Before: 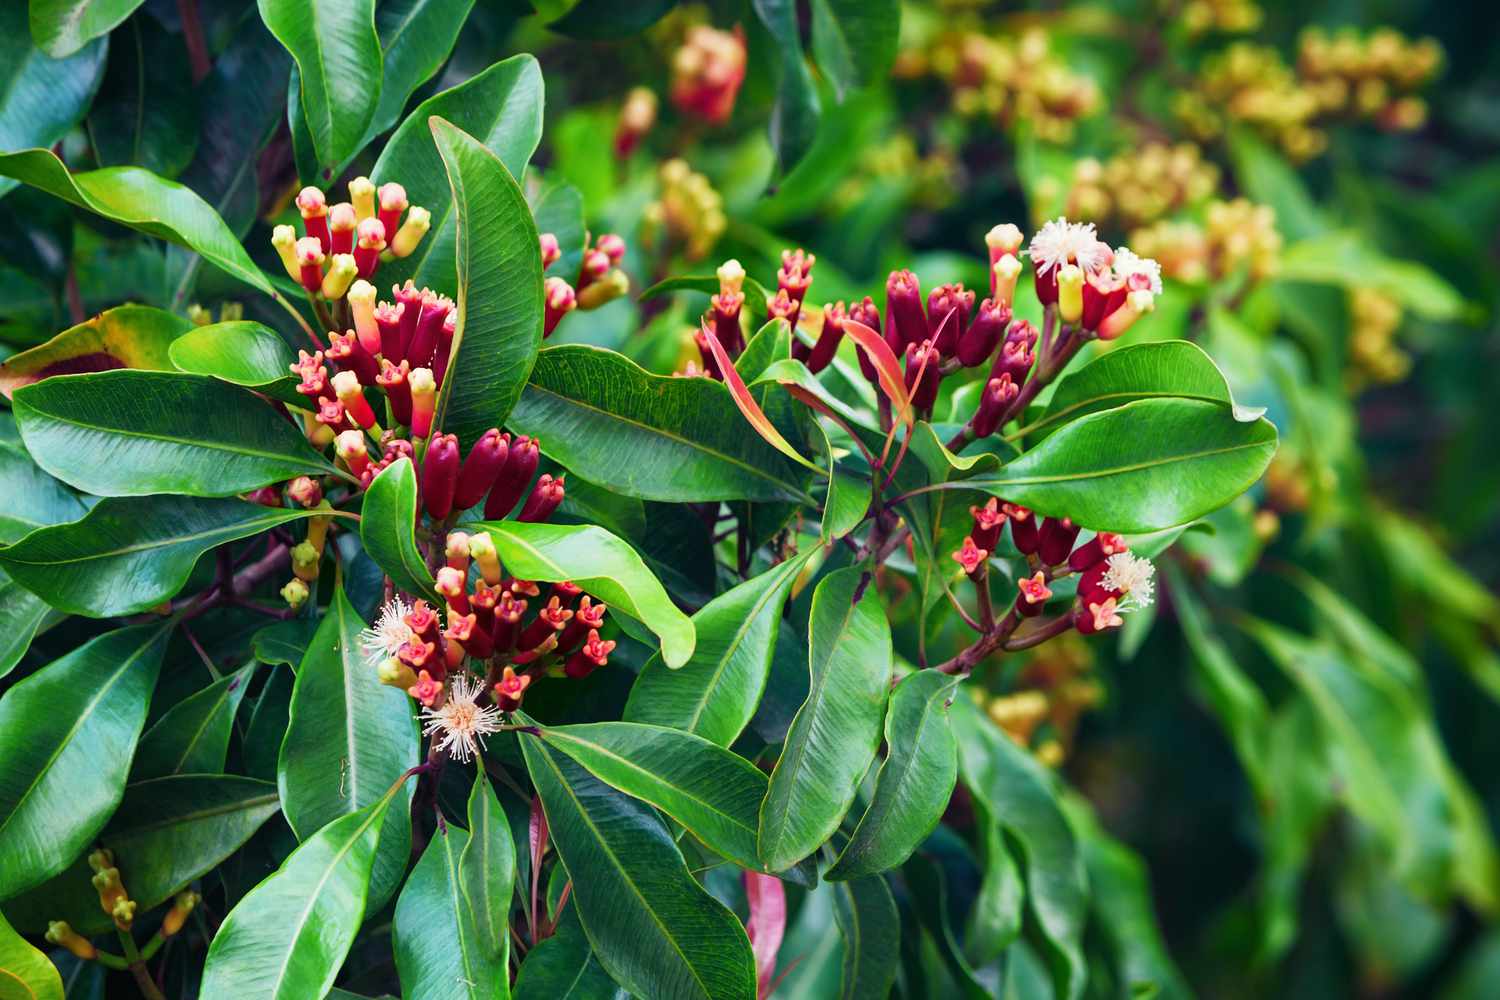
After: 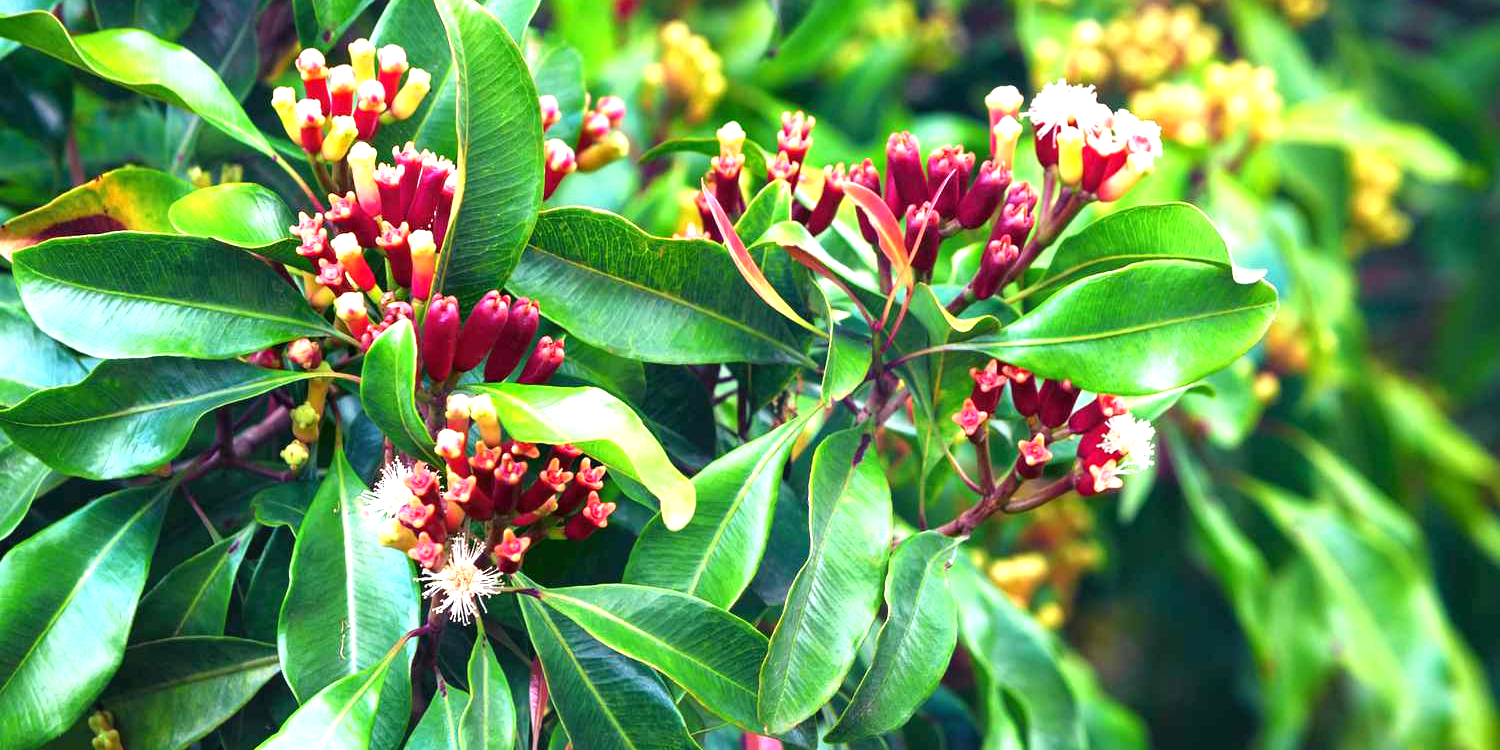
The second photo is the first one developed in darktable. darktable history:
crop: top 13.819%, bottom 11.169%
exposure: exposure 1.061 EV, compensate highlight preservation false
